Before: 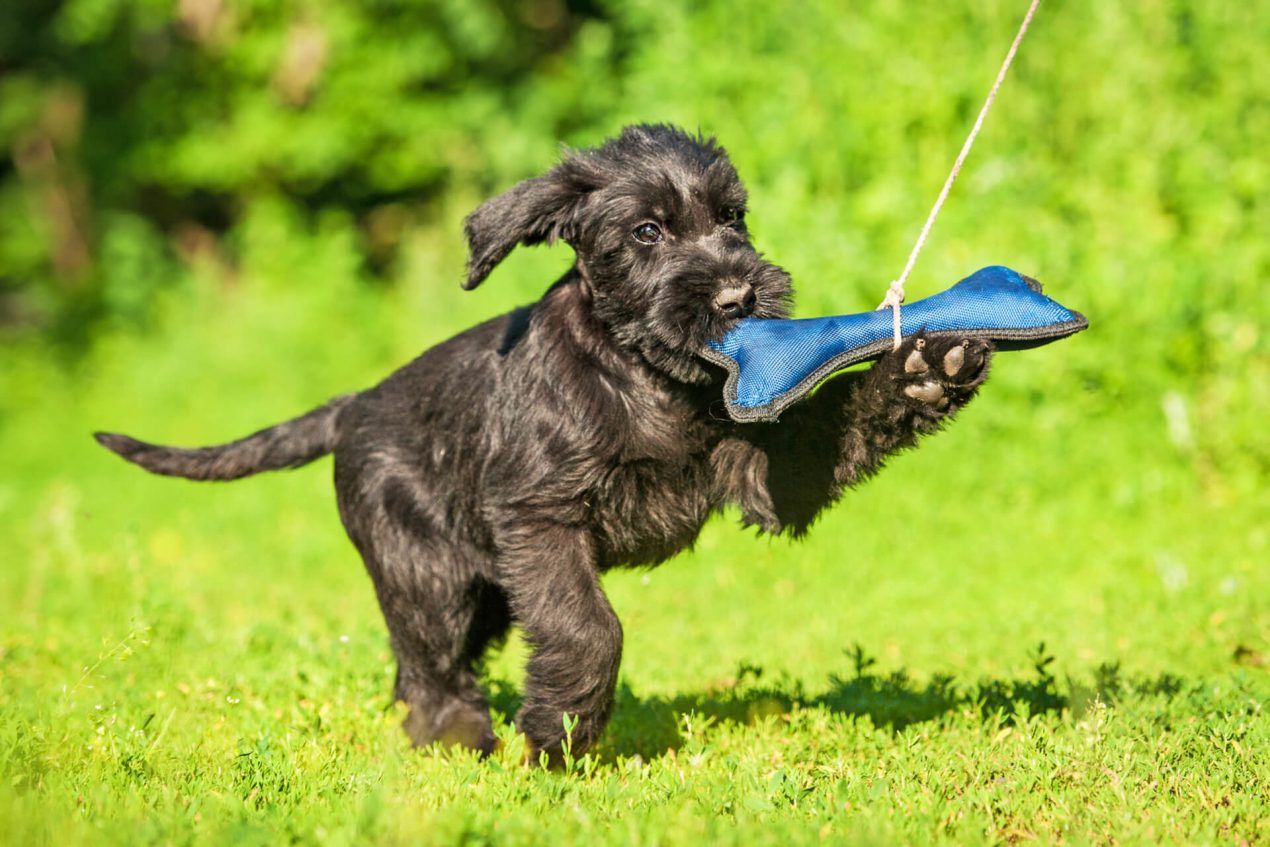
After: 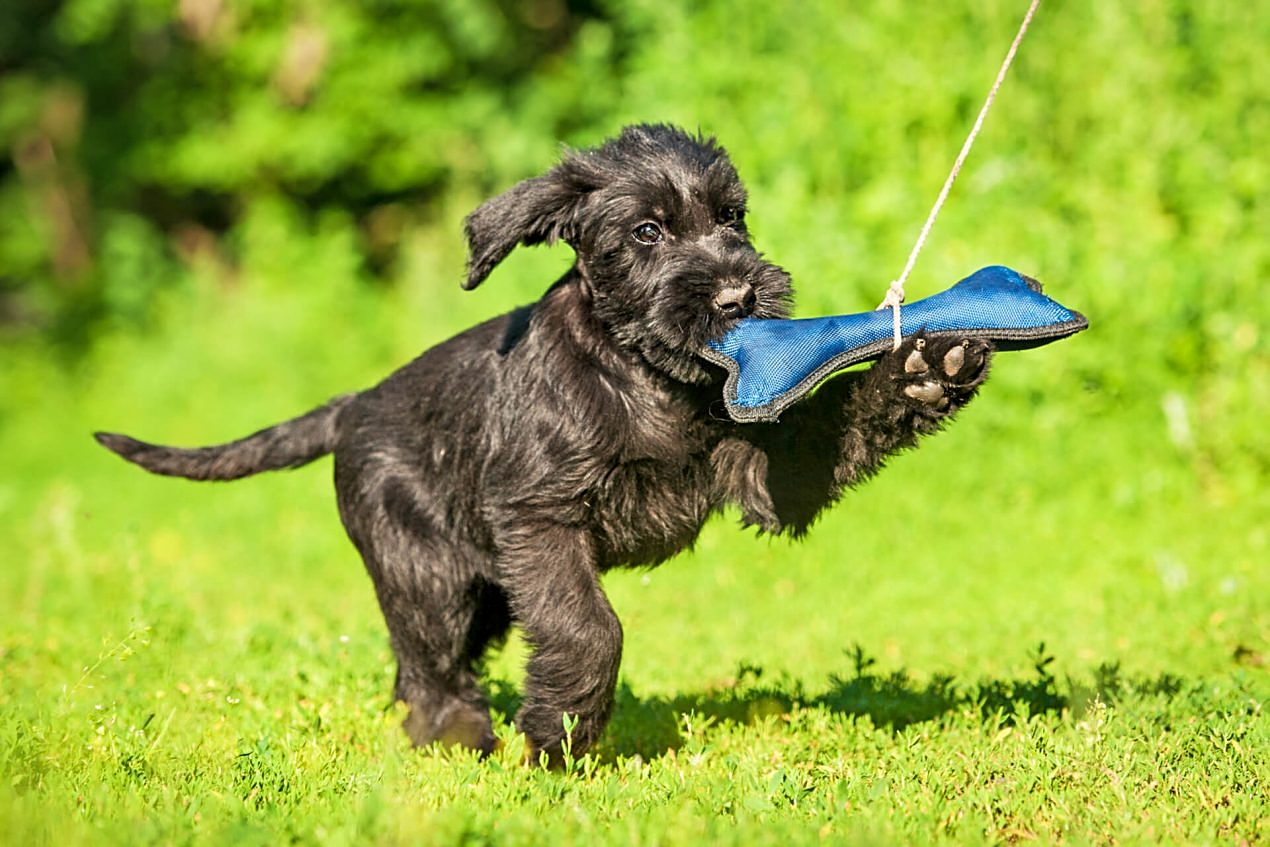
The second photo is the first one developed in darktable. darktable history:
exposure: compensate highlight preservation false
contrast equalizer: y [[0.518, 0.517, 0.501, 0.5, 0.5, 0.5], [0.5 ×6], [0.5 ×6], [0 ×6], [0 ×6]]
sharpen: on, module defaults
